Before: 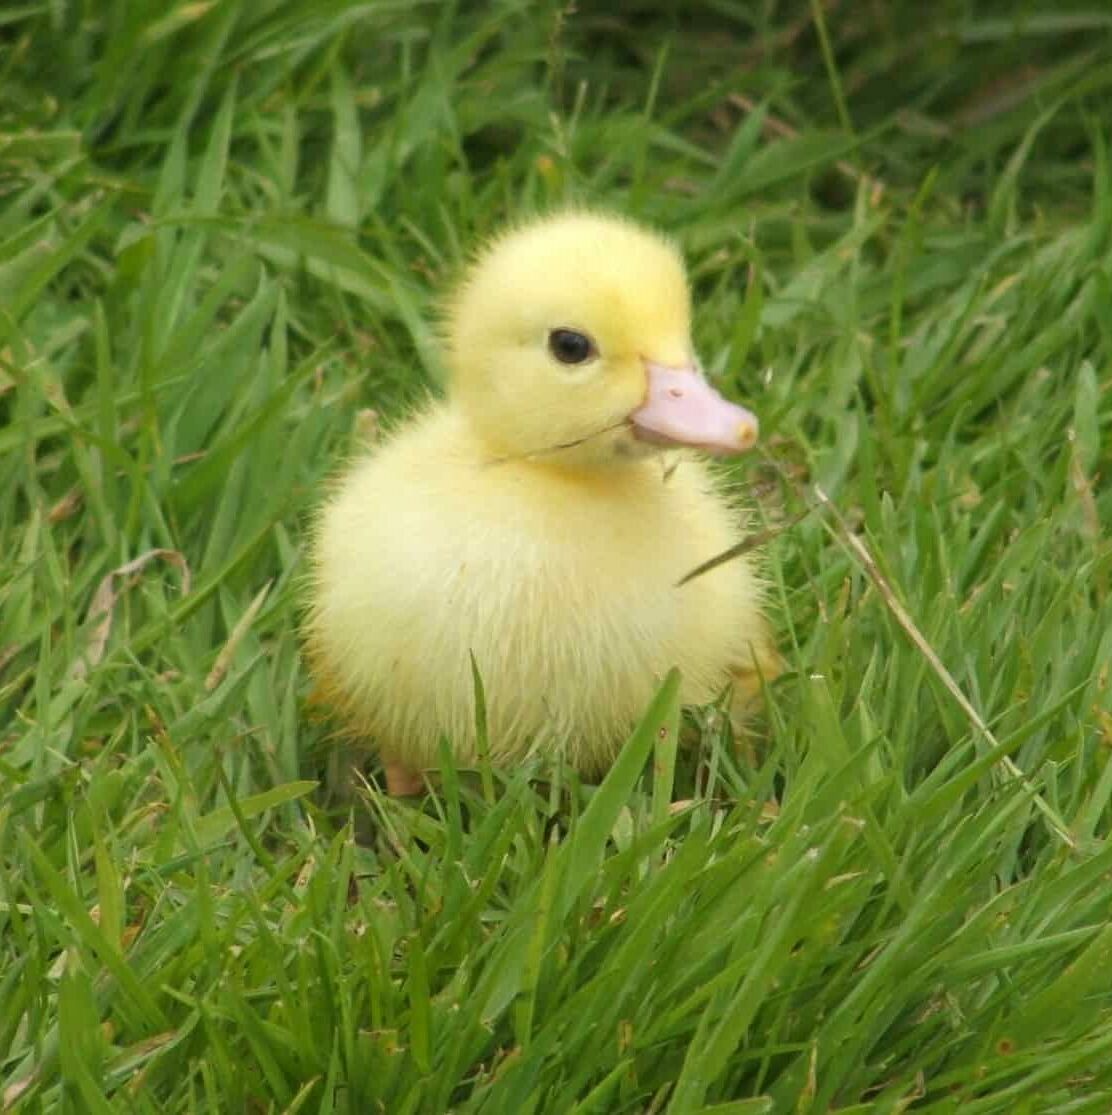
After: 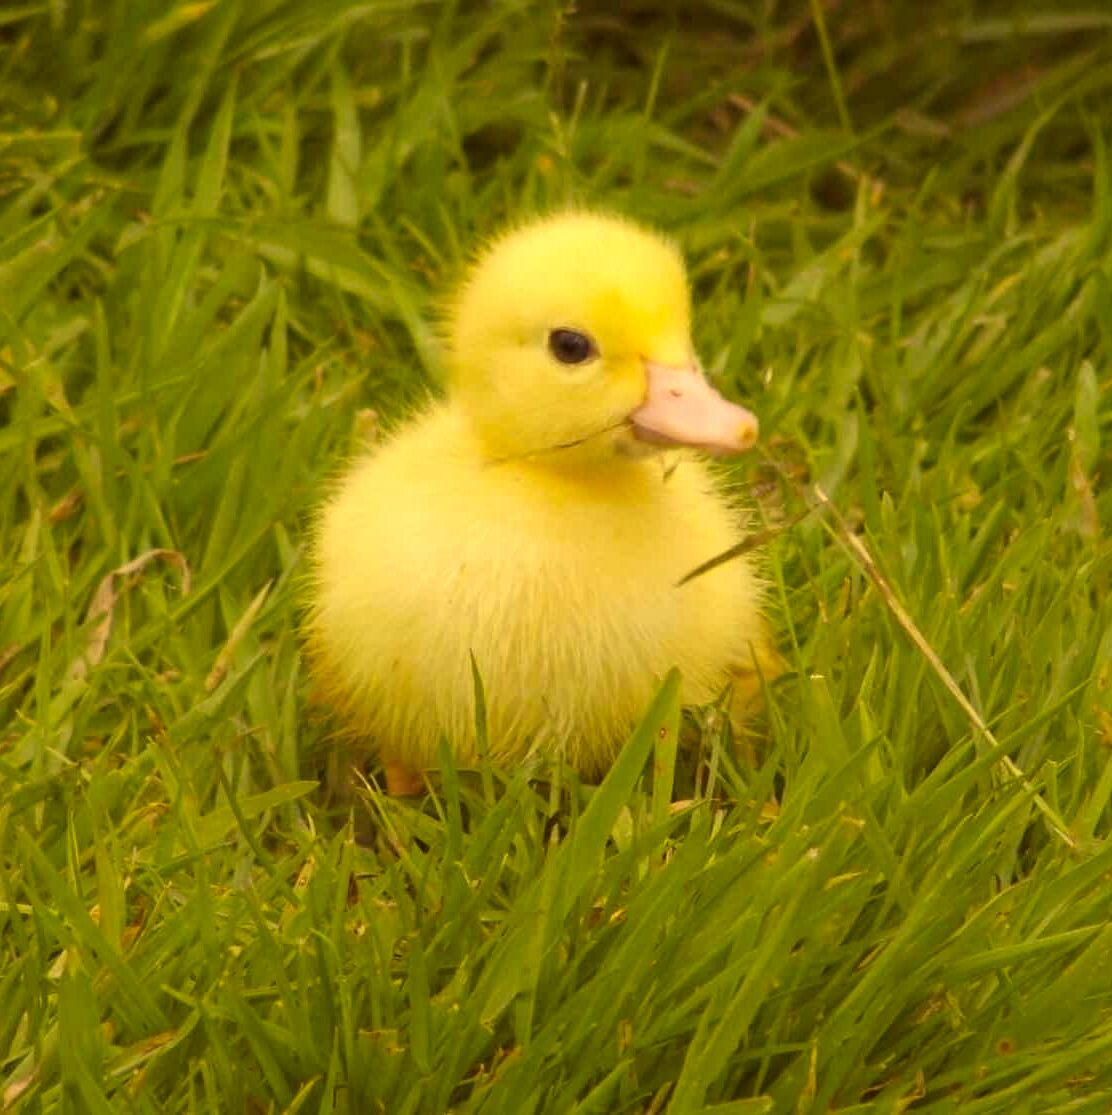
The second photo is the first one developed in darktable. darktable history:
color correction: highlights a* 9.67, highlights b* 38.94, shadows a* 13.91, shadows b* 3.54
